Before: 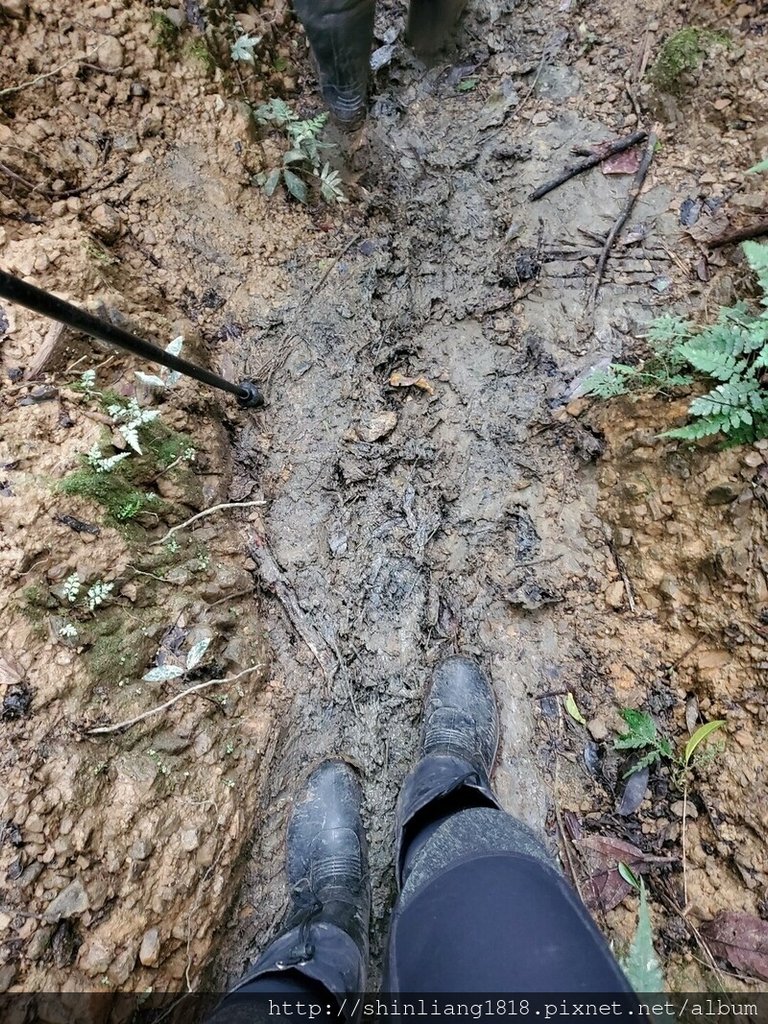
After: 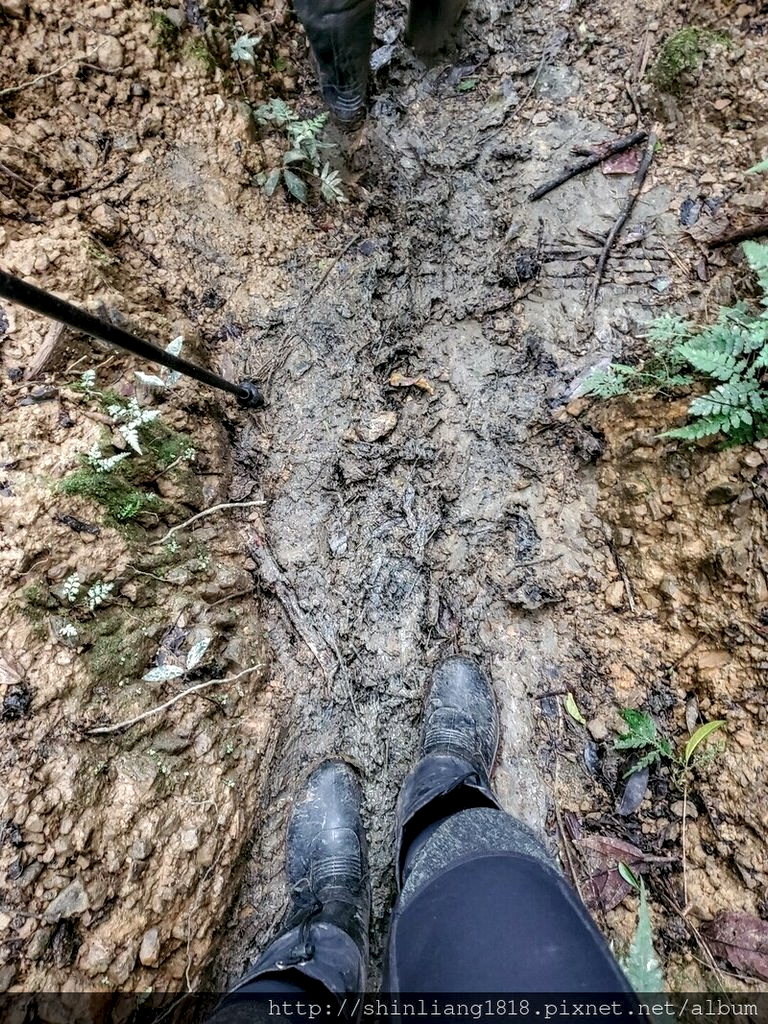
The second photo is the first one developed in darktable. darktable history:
local contrast: highlights 28%, detail 150%
tone equalizer: mask exposure compensation -0.494 EV
